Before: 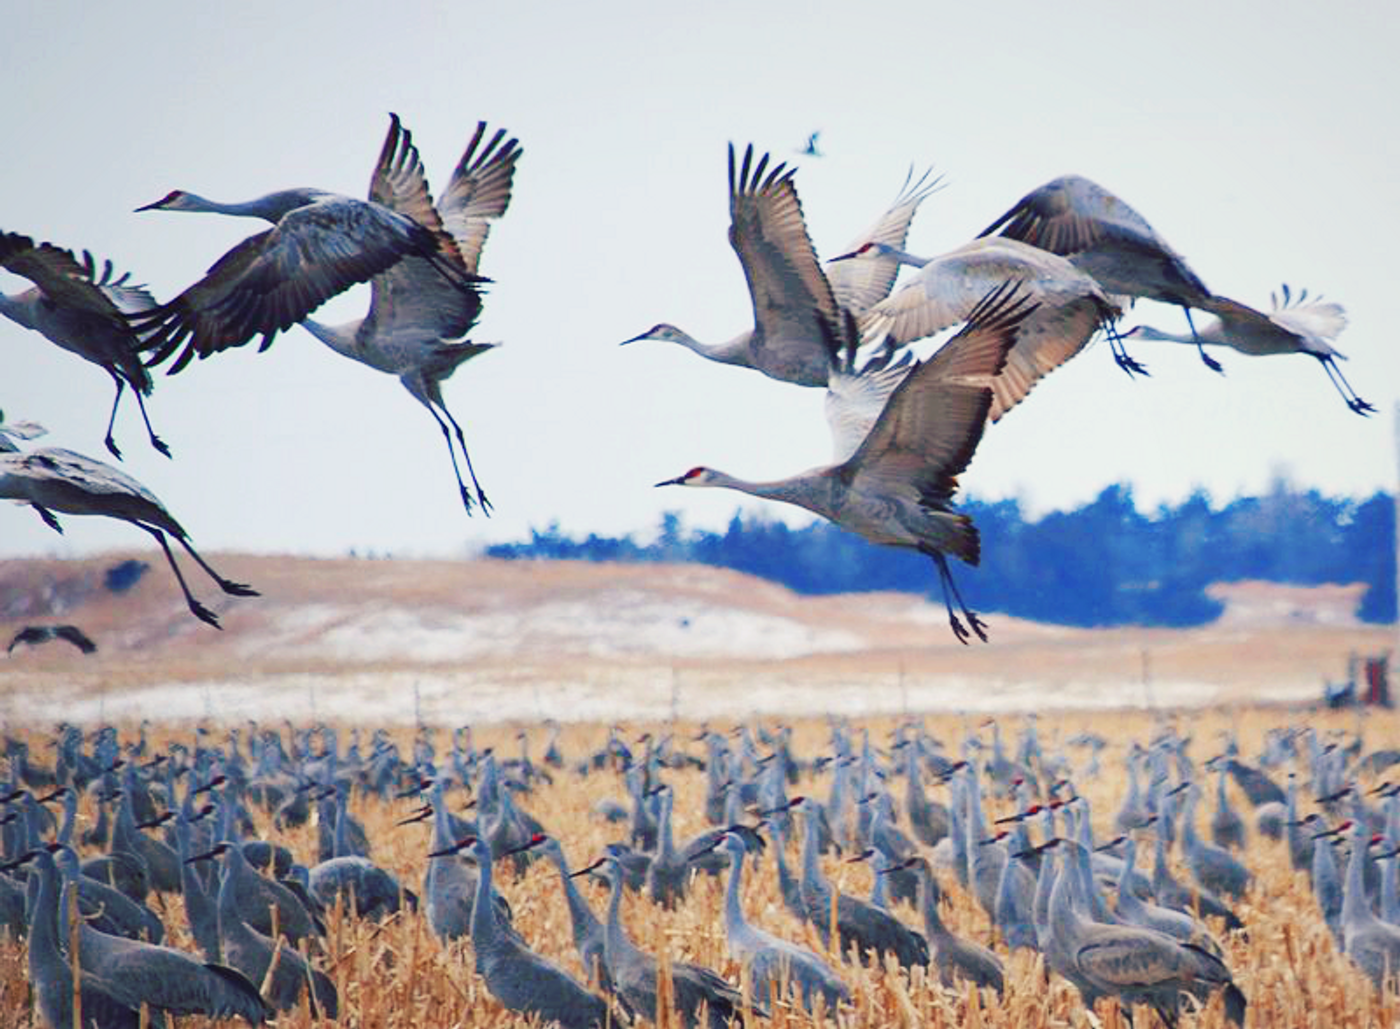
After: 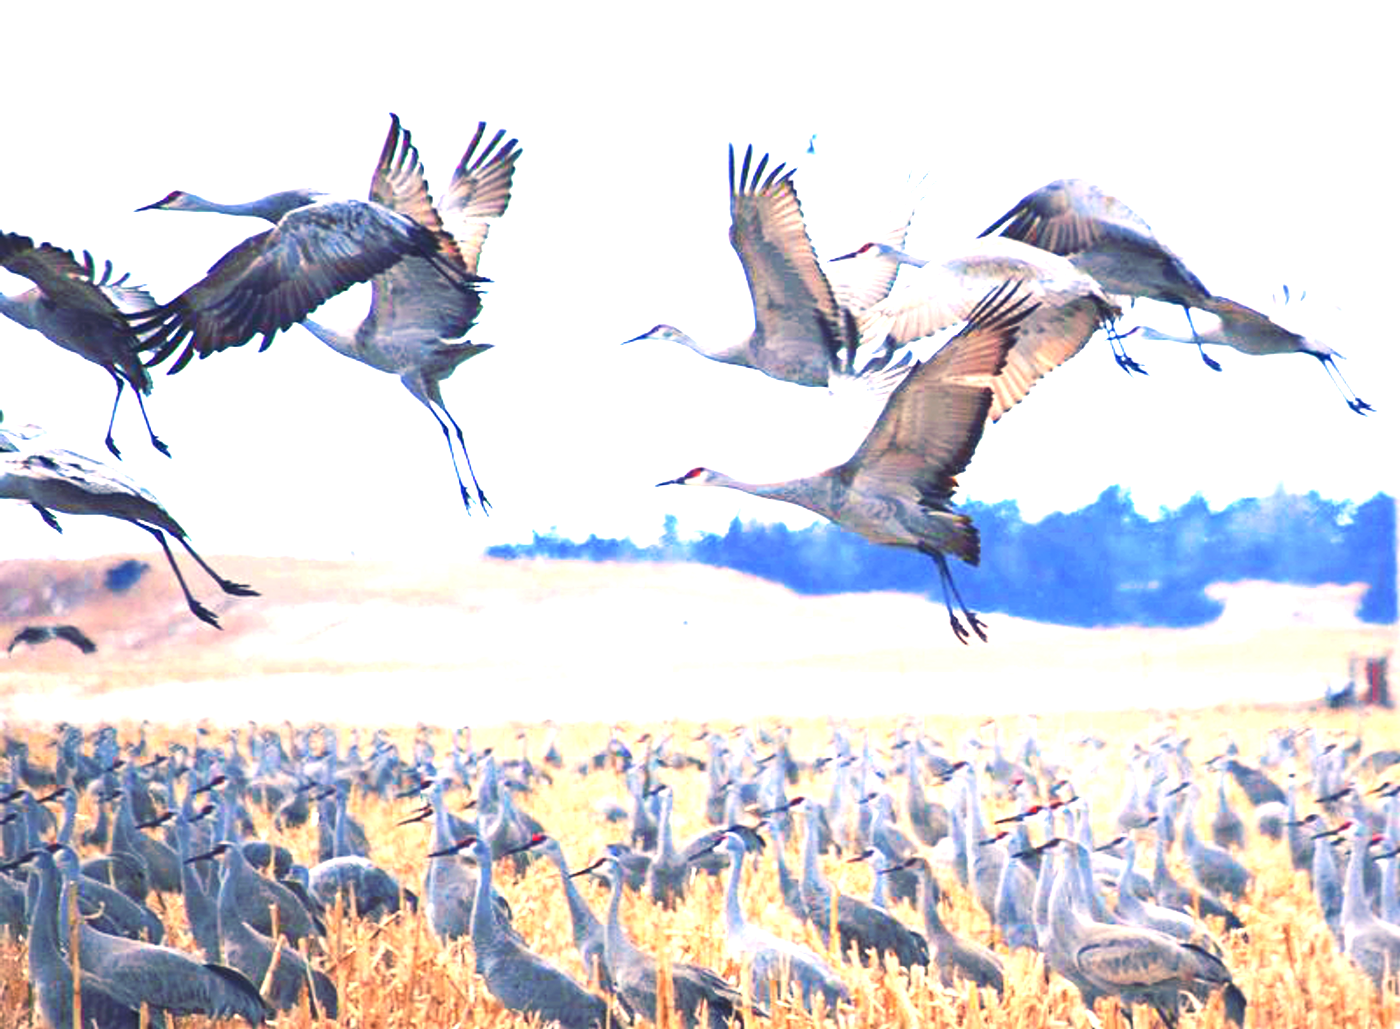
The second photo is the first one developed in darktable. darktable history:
color correction: highlights a* 5.45, highlights b* 5.35, shadows a* -4.1, shadows b* -5.13
exposure: black level correction -0.002, exposure 1.331 EV, compensate exposure bias true, compensate highlight preservation false
